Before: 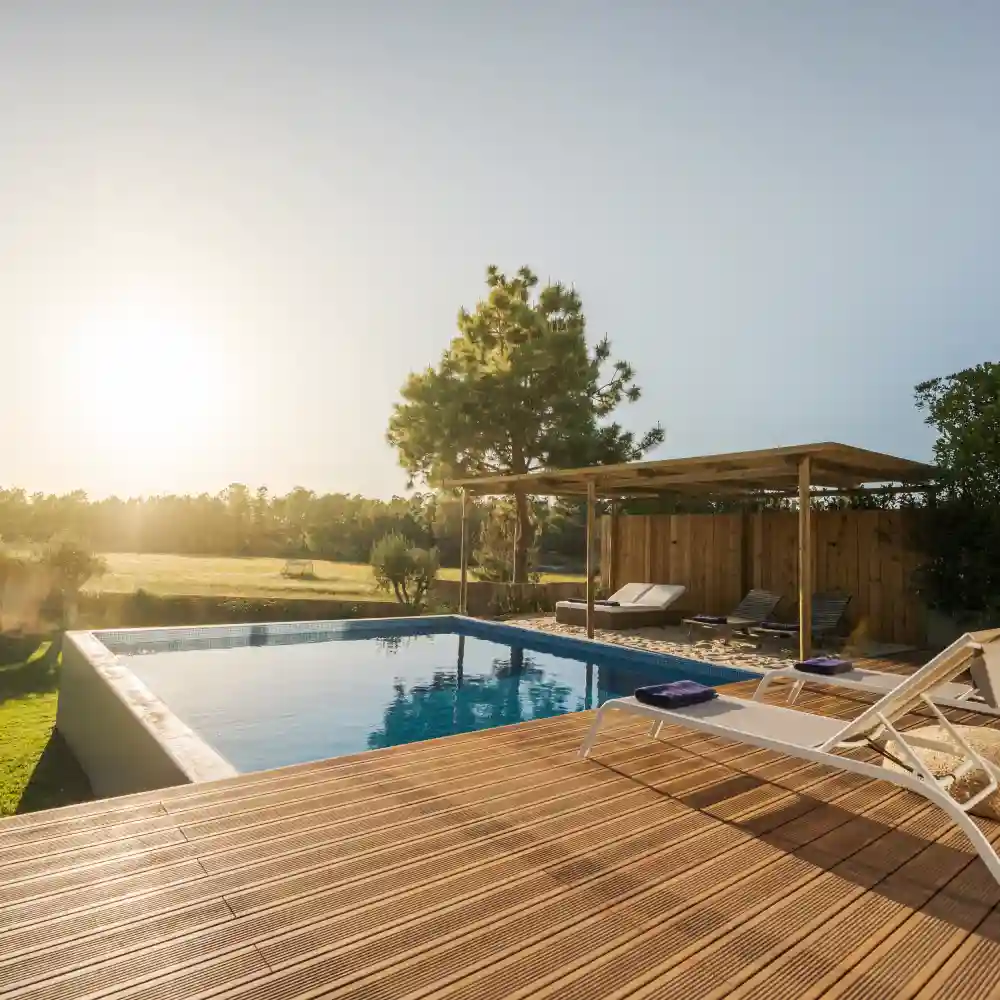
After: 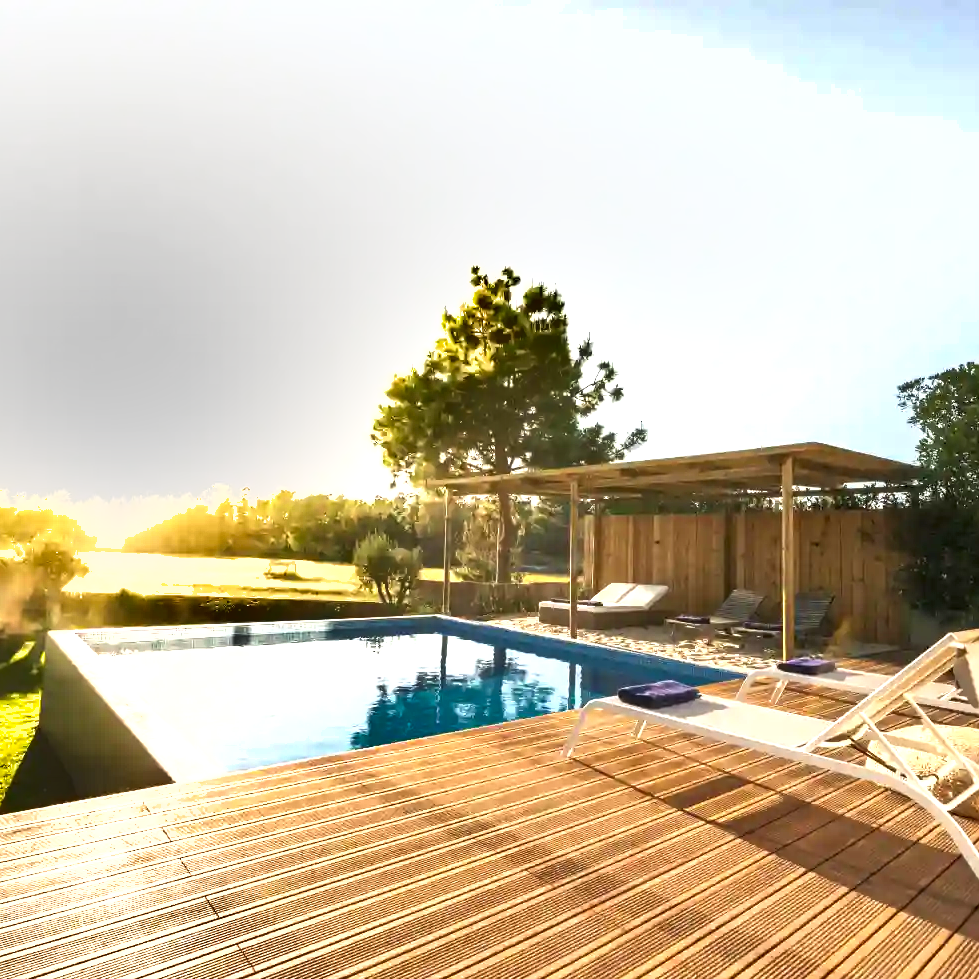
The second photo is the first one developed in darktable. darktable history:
exposure: black level correction 0, exposure 1.2 EV, compensate highlight preservation false
shadows and highlights: soften with gaussian
crop: left 1.743%, right 0.268%, bottom 2.011%
